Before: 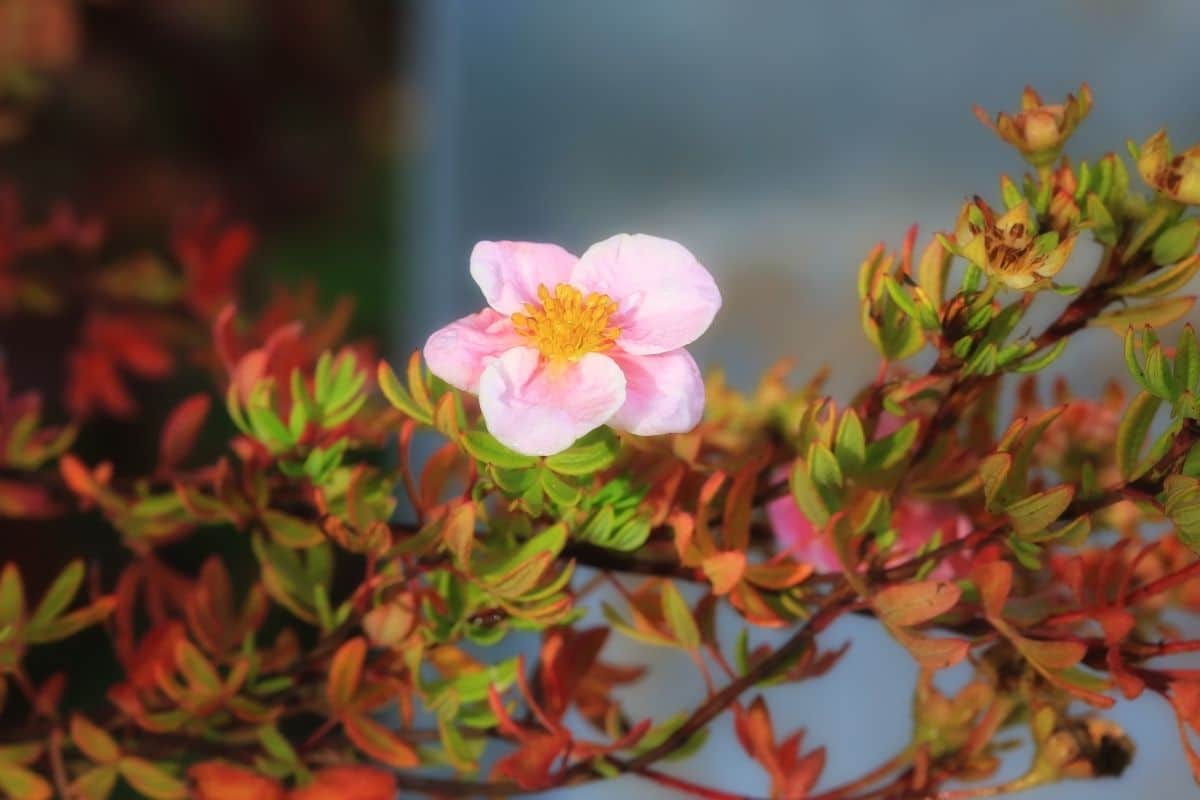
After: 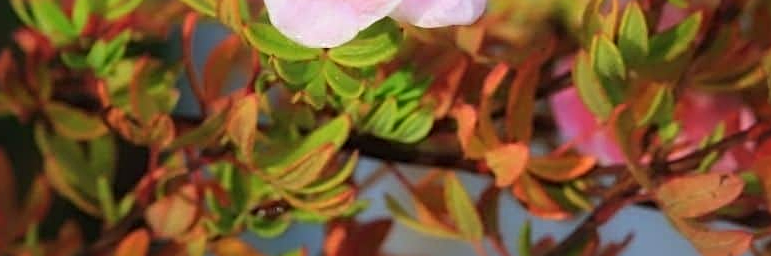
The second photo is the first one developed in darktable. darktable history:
sharpen: radius 3.956
crop: left 18.1%, top 51.064%, right 17.597%, bottom 16.898%
